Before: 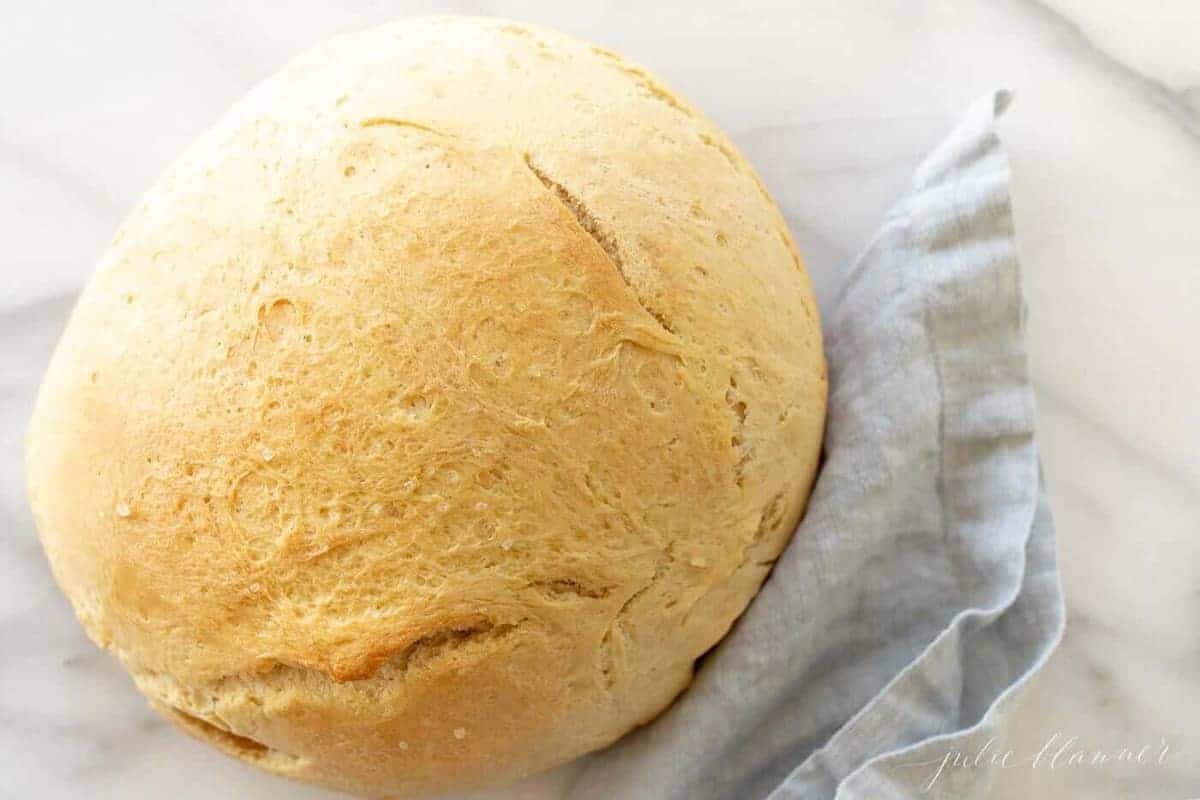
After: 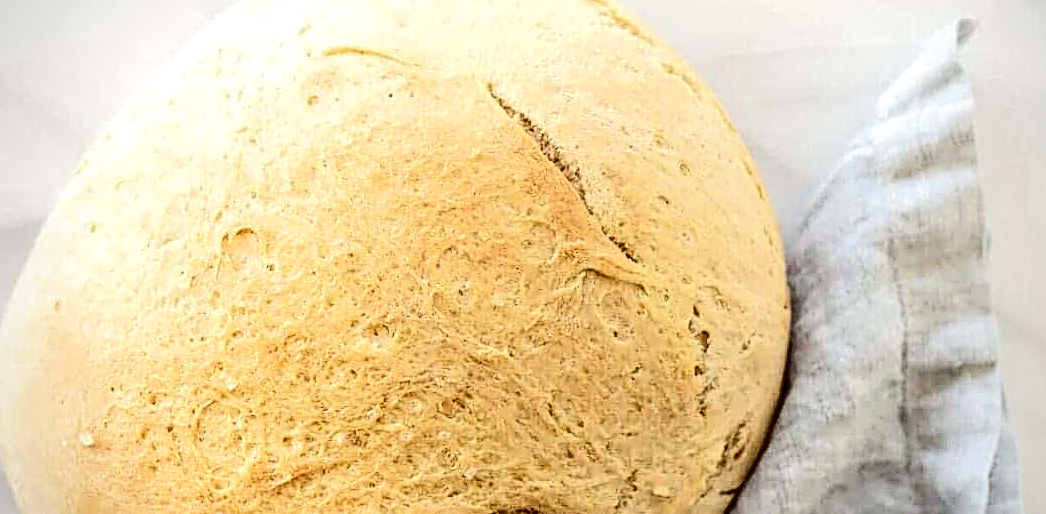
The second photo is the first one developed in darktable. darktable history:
crop: left 3.102%, top 8.911%, right 9.652%, bottom 26.773%
sharpen: radius 2.7, amount 0.675
vignetting: fall-off radius 60.8%, unbound false
local contrast: highlights 60%, shadows 63%, detail 160%
tone curve: curves: ch0 [(0, 0) (0.003, 0.145) (0.011, 0.15) (0.025, 0.15) (0.044, 0.156) (0.069, 0.161) (0.1, 0.169) (0.136, 0.175) (0.177, 0.184) (0.224, 0.196) (0.277, 0.234) (0.335, 0.291) (0.399, 0.391) (0.468, 0.505) (0.543, 0.633) (0.623, 0.742) (0.709, 0.826) (0.801, 0.882) (0.898, 0.93) (1, 1)], color space Lab, independent channels, preserve colors none
